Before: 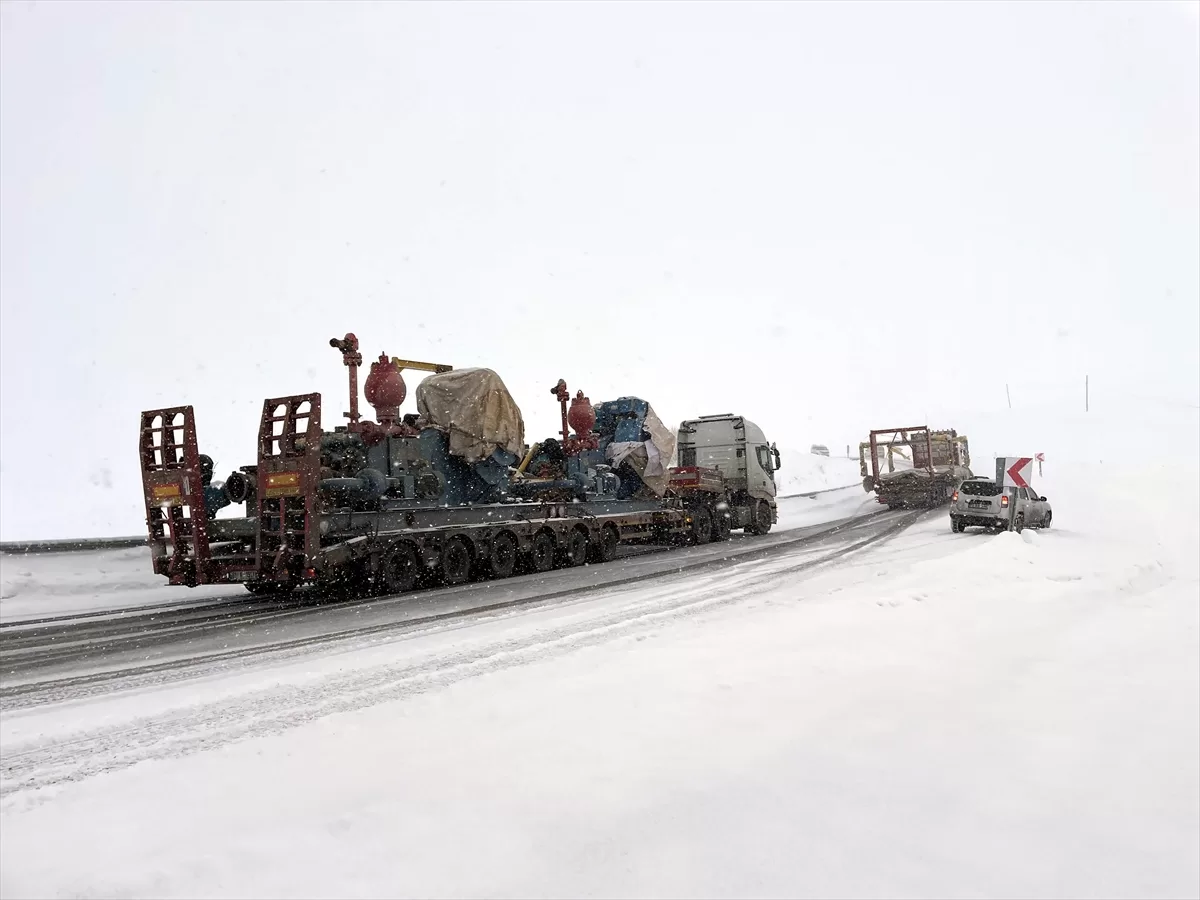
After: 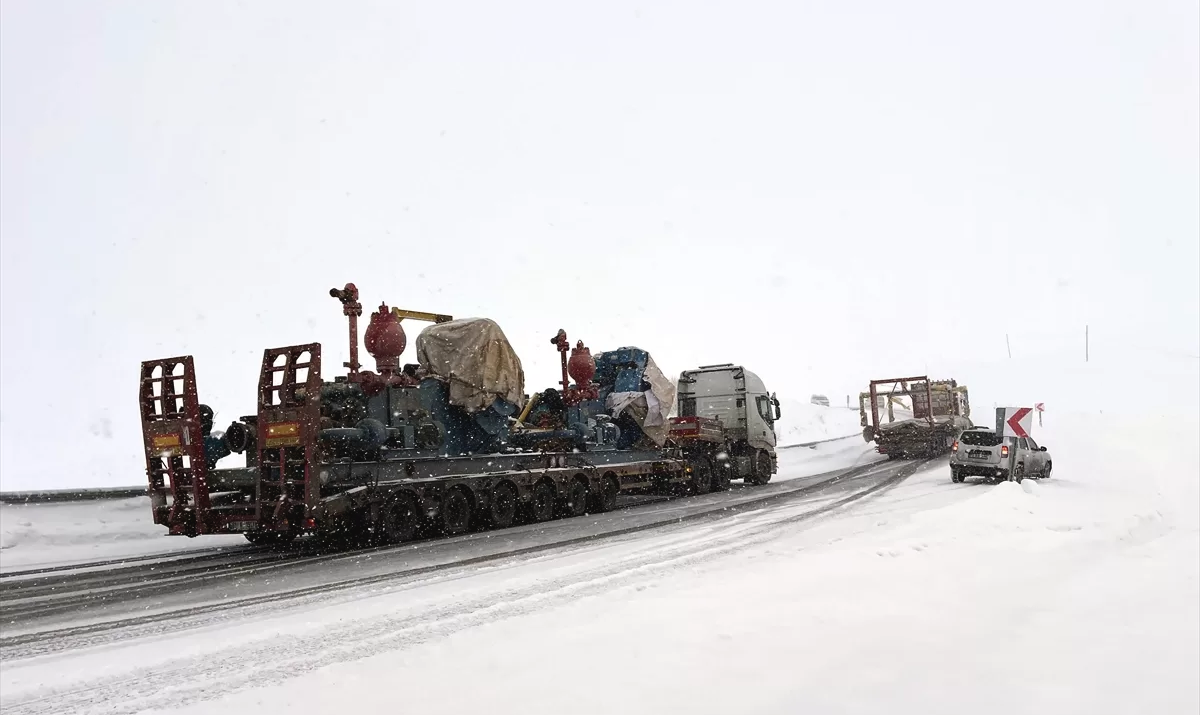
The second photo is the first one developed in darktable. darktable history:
crop and rotate: top 5.656%, bottom 14.82%
tone curve: curves: ch0 [(0, 0.032) (0.181, 0.156) (0.751, 0.762) (1, 1)], color space Lab, independent channels, preserve colors none
